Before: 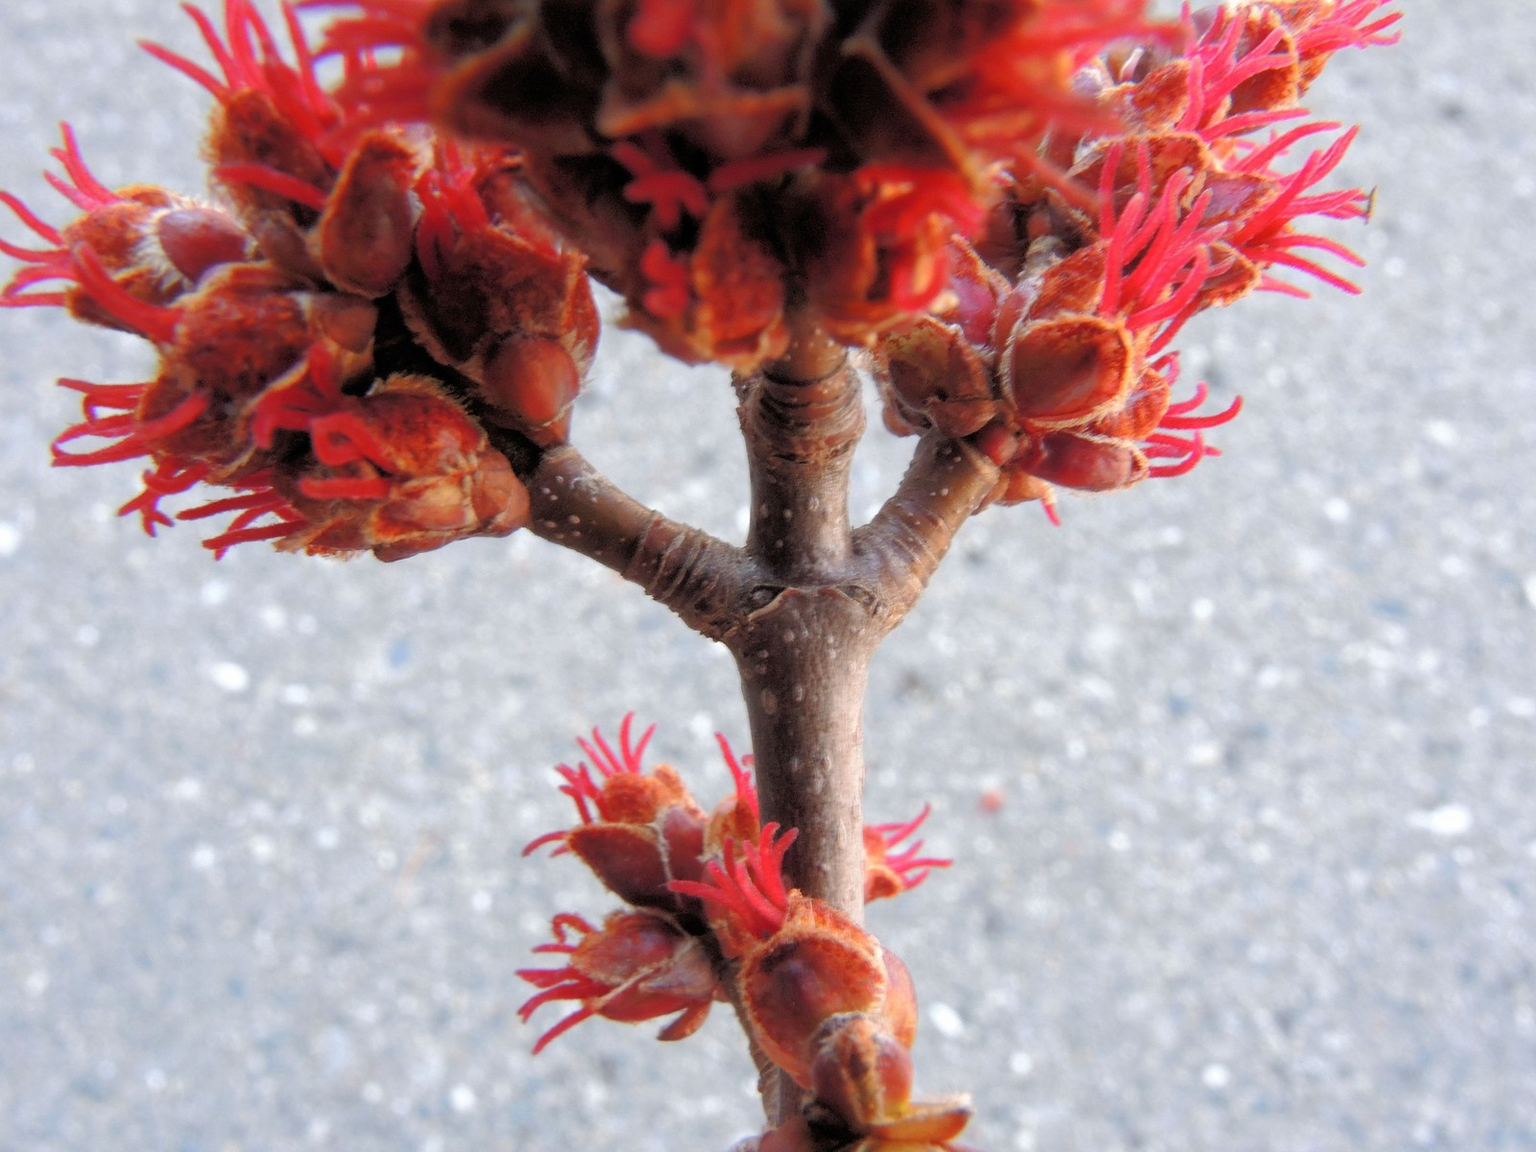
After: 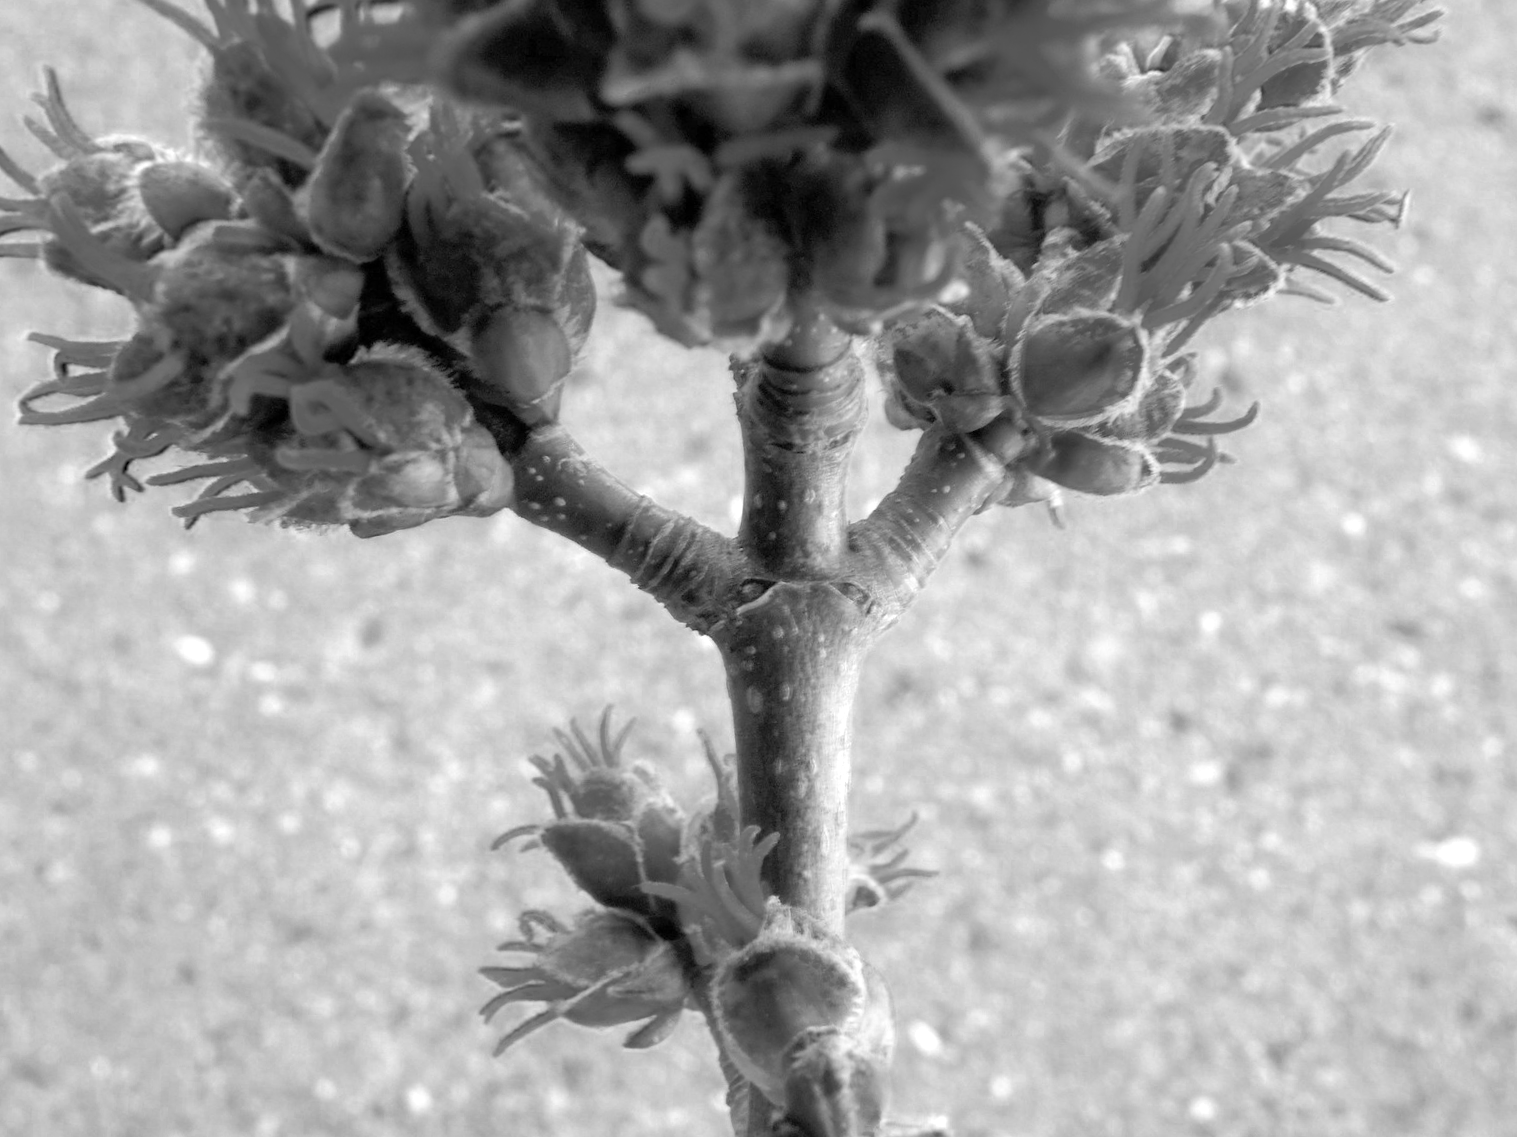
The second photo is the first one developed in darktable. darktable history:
monochrome: size 1
color calibration: output R [1.422, -0.35, -0.252, 0], output G [-0.238, 1.259, -0.084, 0], output B [-0.081, -0.196, 1.58, 0], output brightness [0.49, 0.671, -0.57, 0], illuminant same as pipeline (D50), adaptation none (bypass), saturation algorithm version 1 (2020)
crop and rotate: angle -2.38°
